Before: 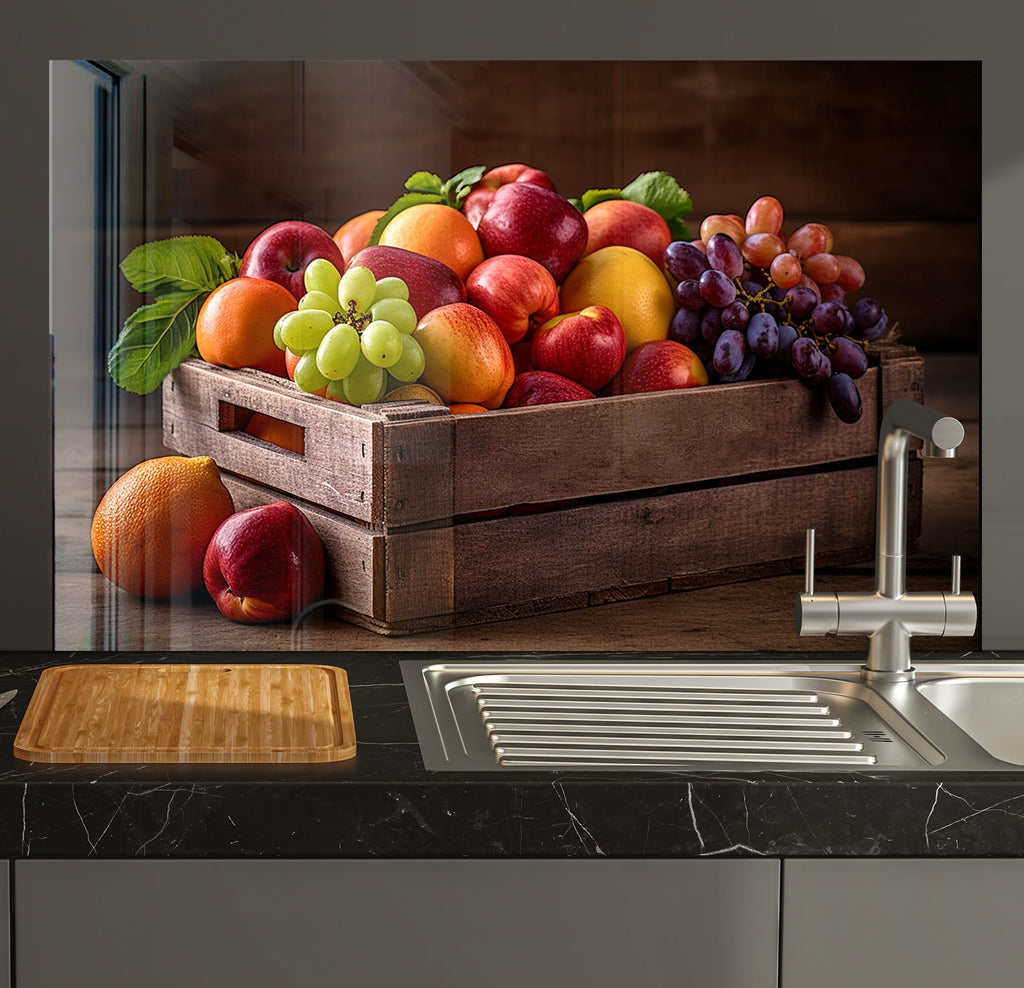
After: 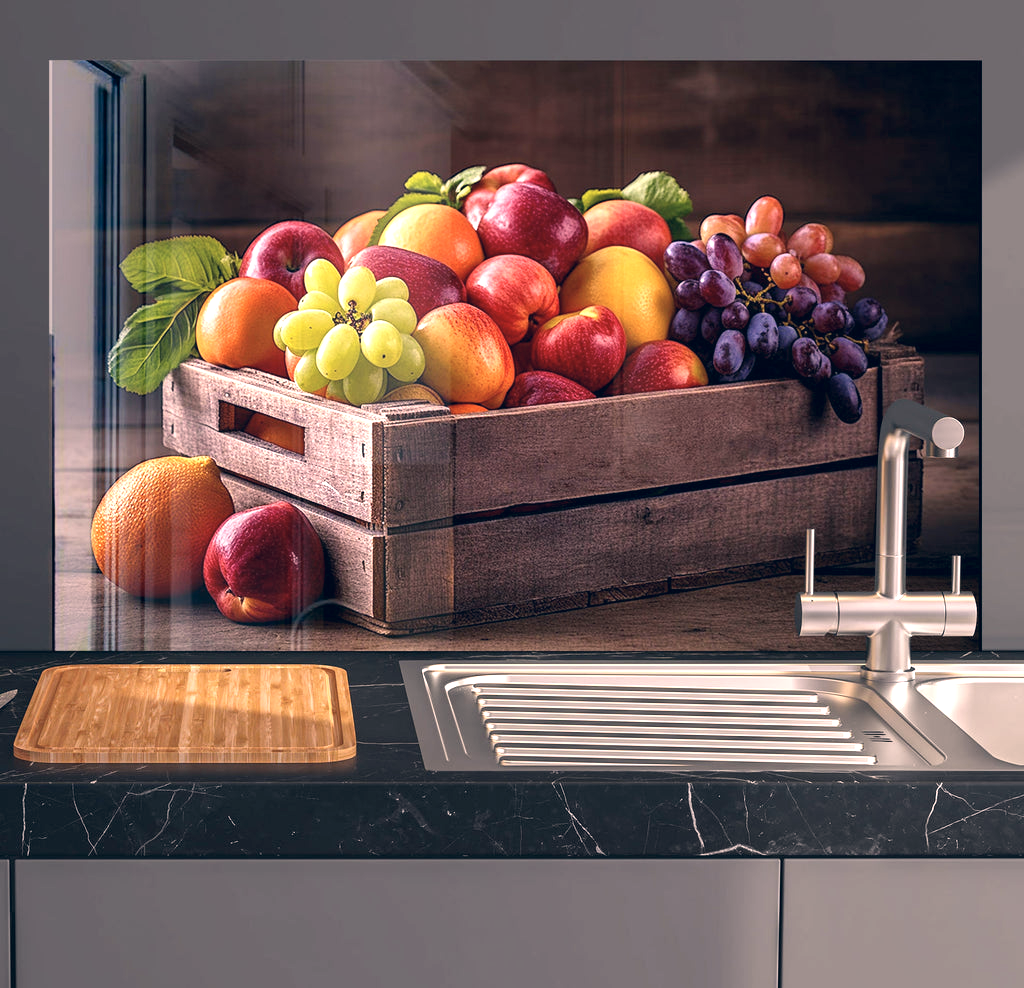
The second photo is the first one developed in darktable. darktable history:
color correction: highlights a* 13.96, highlights b* 6.05, shadows a* -6.06, shadows b* -15.7, saturation 0.851
exposure: exposure 0.776 EV, compensate highlight preservation false
